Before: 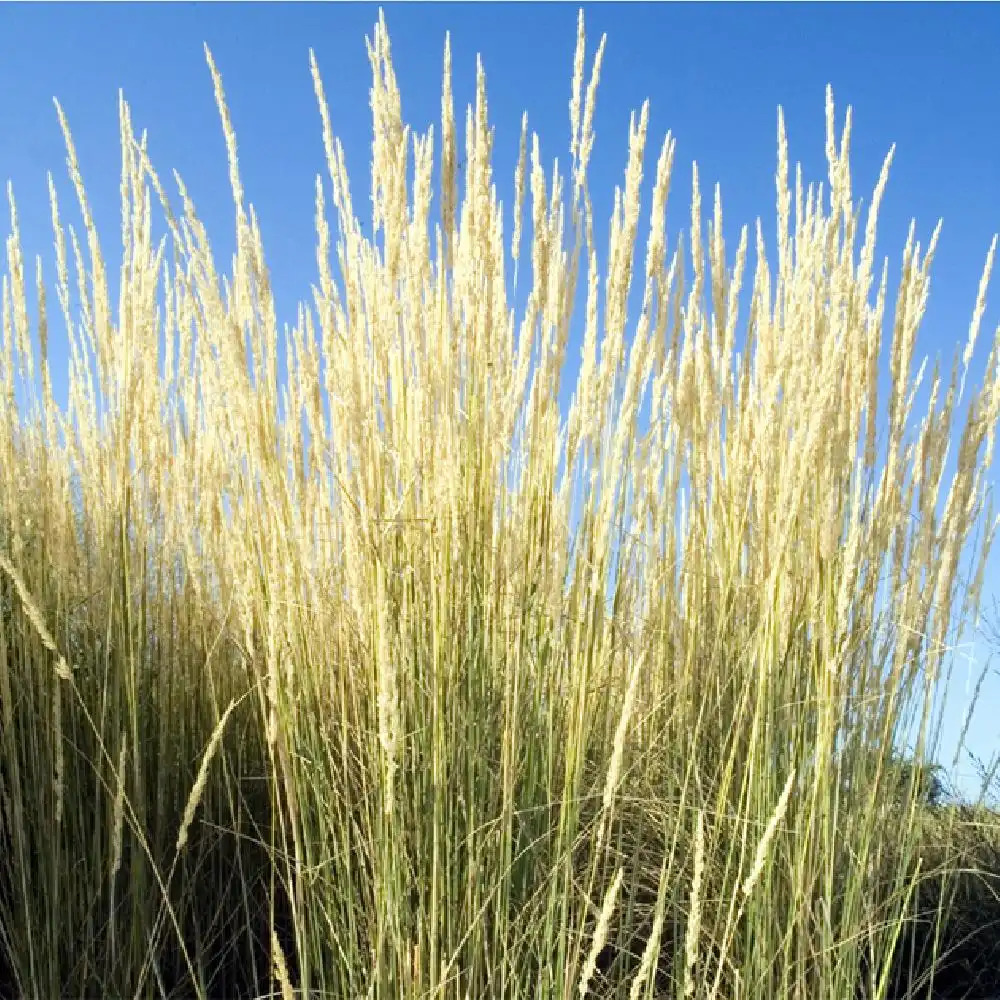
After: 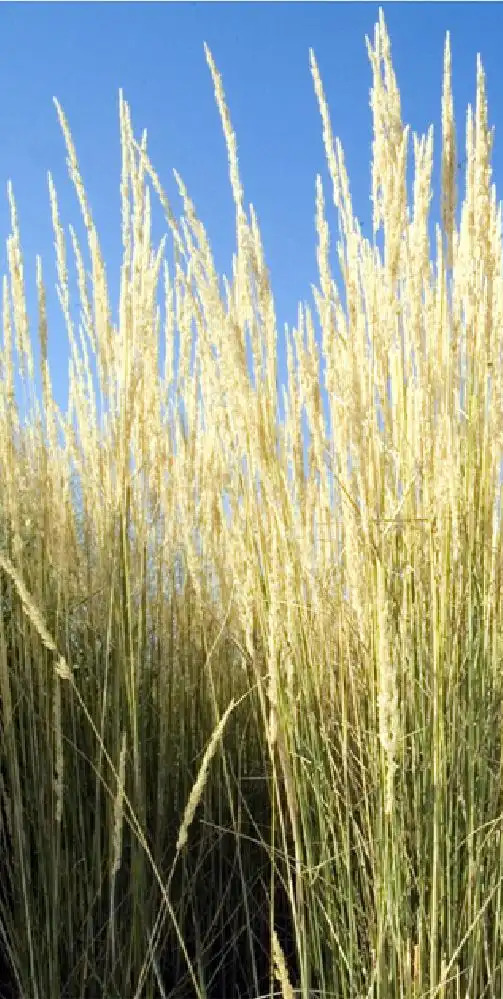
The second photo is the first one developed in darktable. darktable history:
crop and rotate: left 0.023%, top 0%, right 49.602%
